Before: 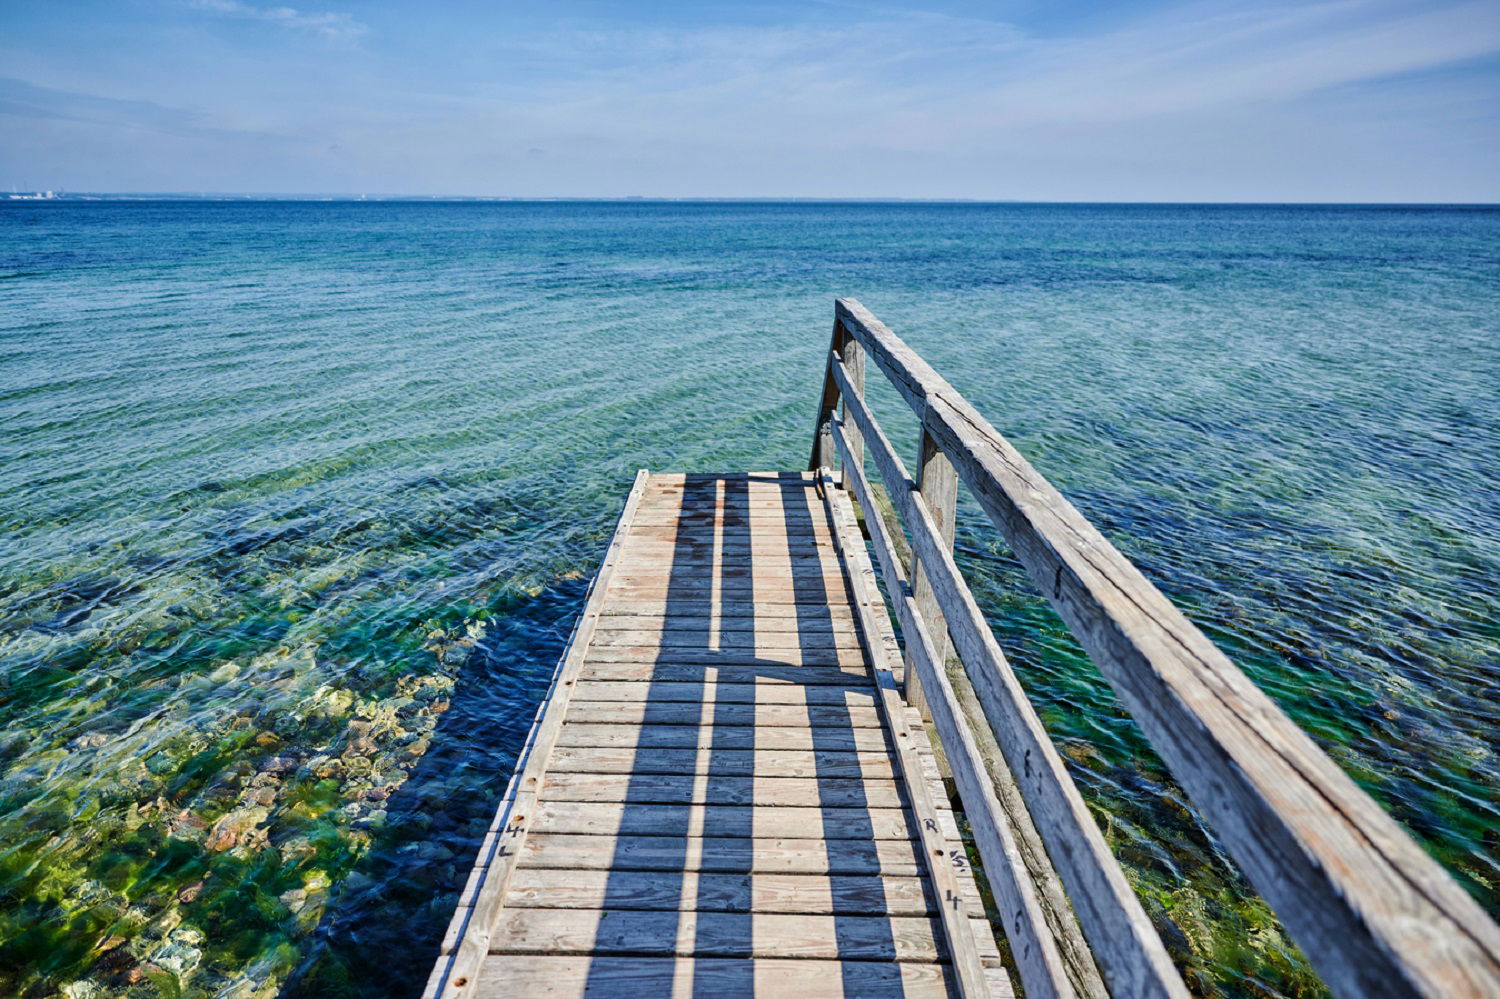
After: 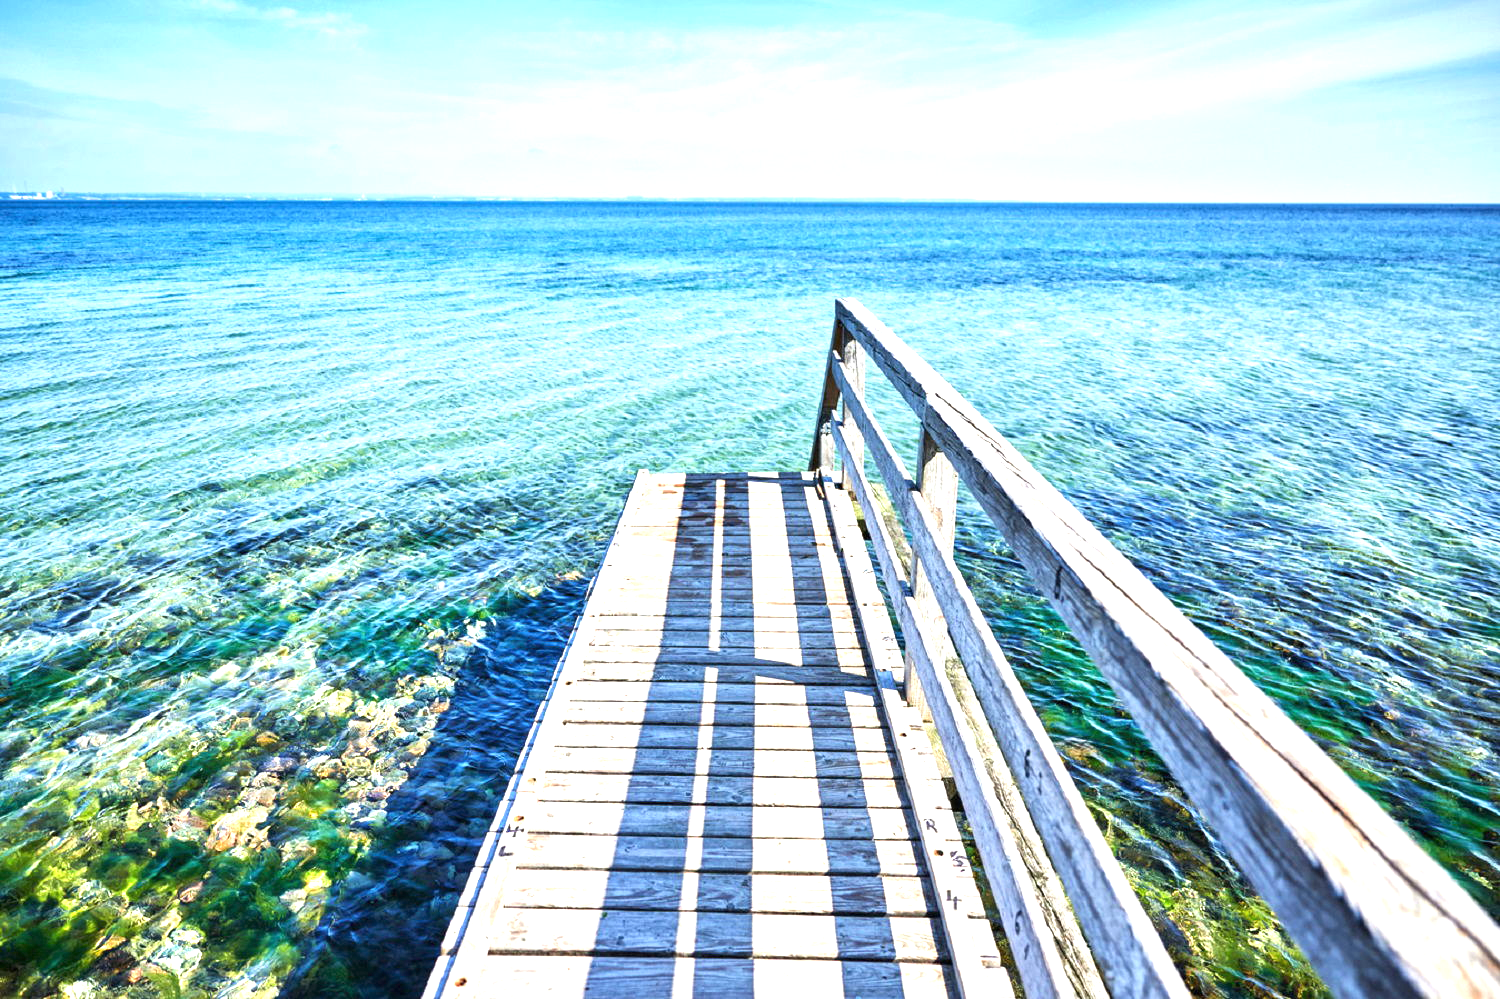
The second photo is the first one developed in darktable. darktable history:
exposure: black level correction 0, exposure 1.461 EV, compensate highlight preservation false
